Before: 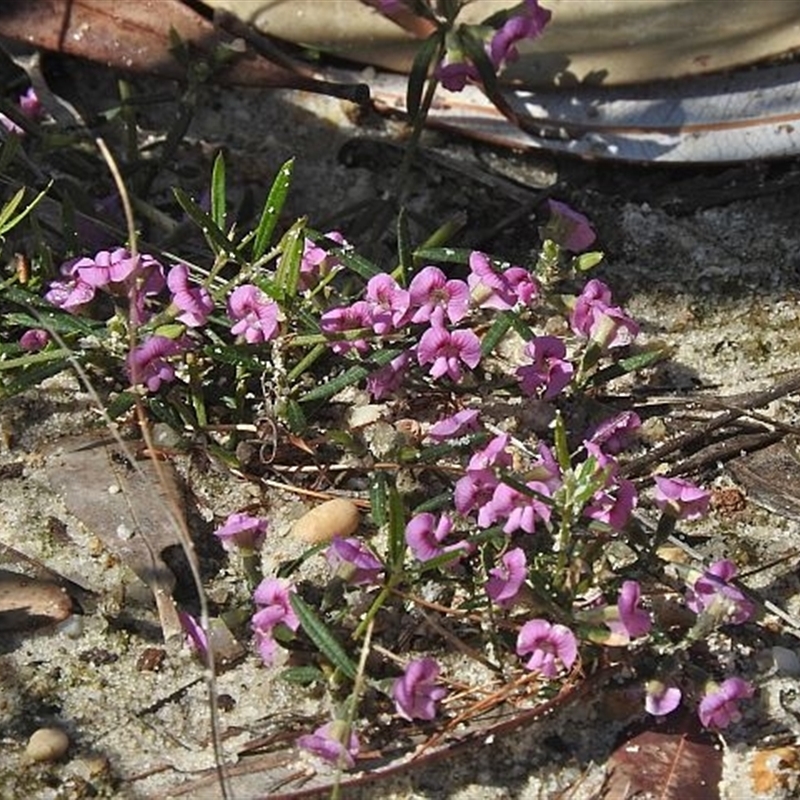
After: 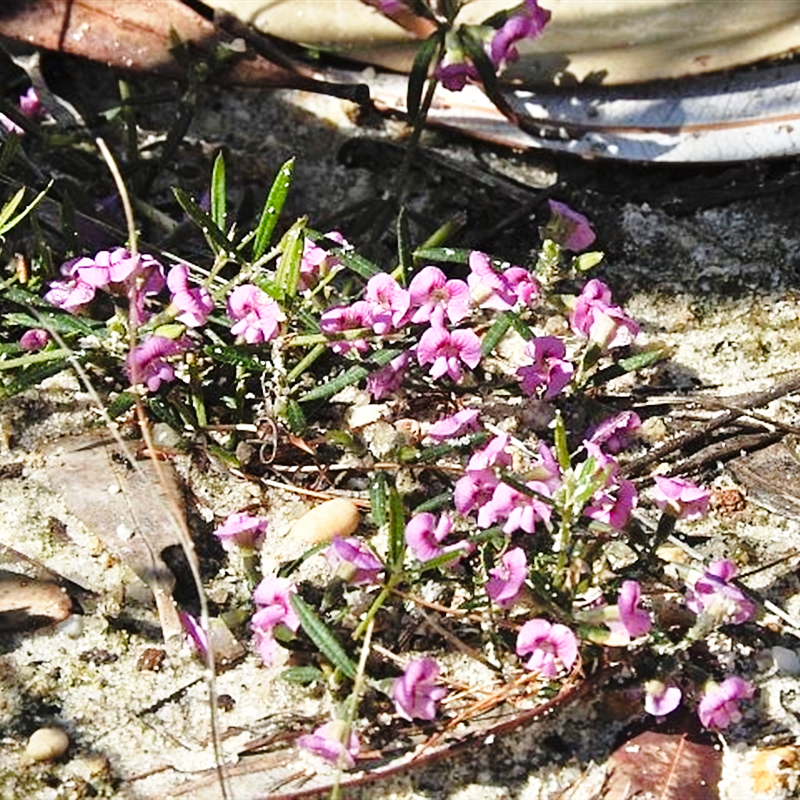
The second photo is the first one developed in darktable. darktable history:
tone equalizer: -8 EV -0.401 EV, -7 EV -0.361 EV, -6 EV -0.33 EV, -5 EV -0.233 EV, -3 EV 0.229 EV, -2 EV 0.339 EV, -1 EV 0.378 EV, +0 EV 0.418 EV
base curve: curves: ch0 [(0, 0) (0.028, 0.03) (0.121, 0.232) (0.46, 0.748) (0.859, 0.968) (1, 1)], preserve colors none
